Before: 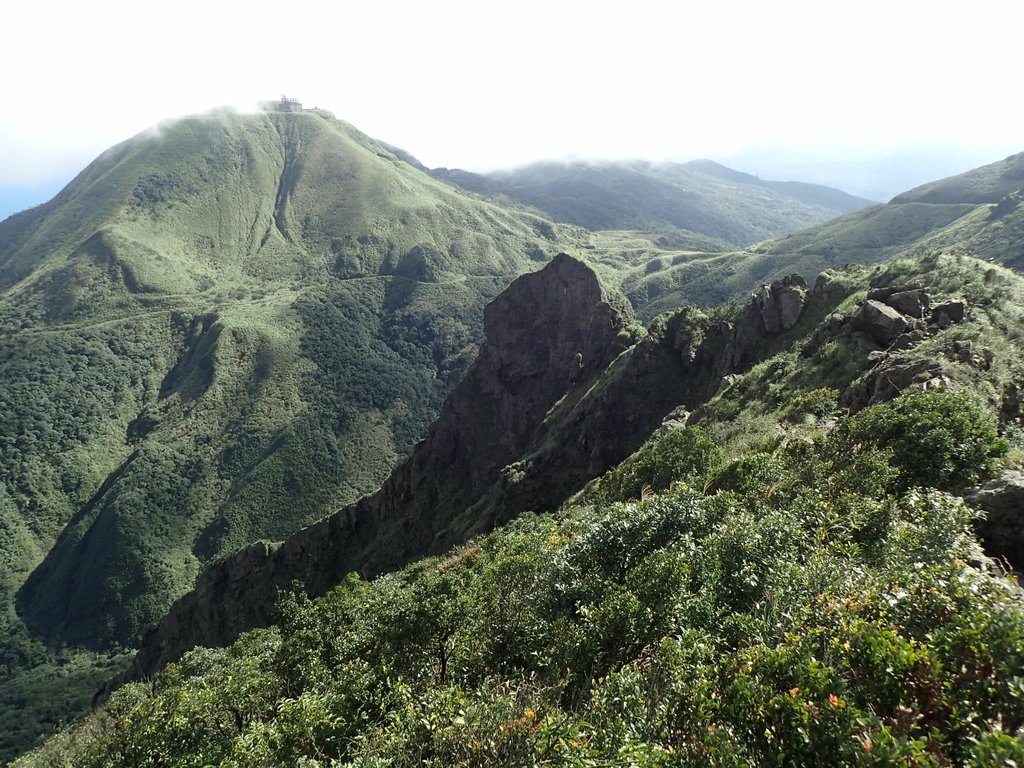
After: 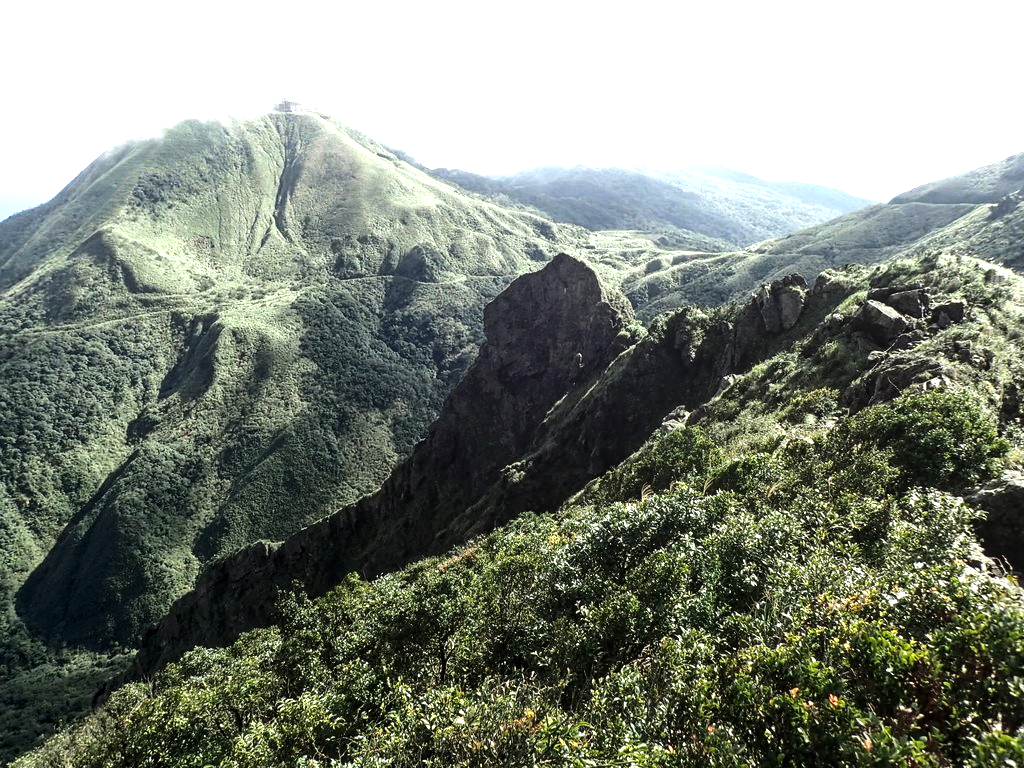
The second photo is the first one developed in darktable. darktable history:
local contrast: on, module defaults
haze removal: compatibility mode true, adaptive false
tone equalizer: -8 EV -1.08 EV, -7 EV -1.01 EV, -6 EV -0.871 EV, -5 EV -0.573 EV, -3 EV 0.552 EV, -2 EV 0.848 EV, -1 EV 1.01 EV, +0 EV 1.07 EV, edges refinement/feathering 500, mask exposure compensation -1.57 EV, preserve details no
